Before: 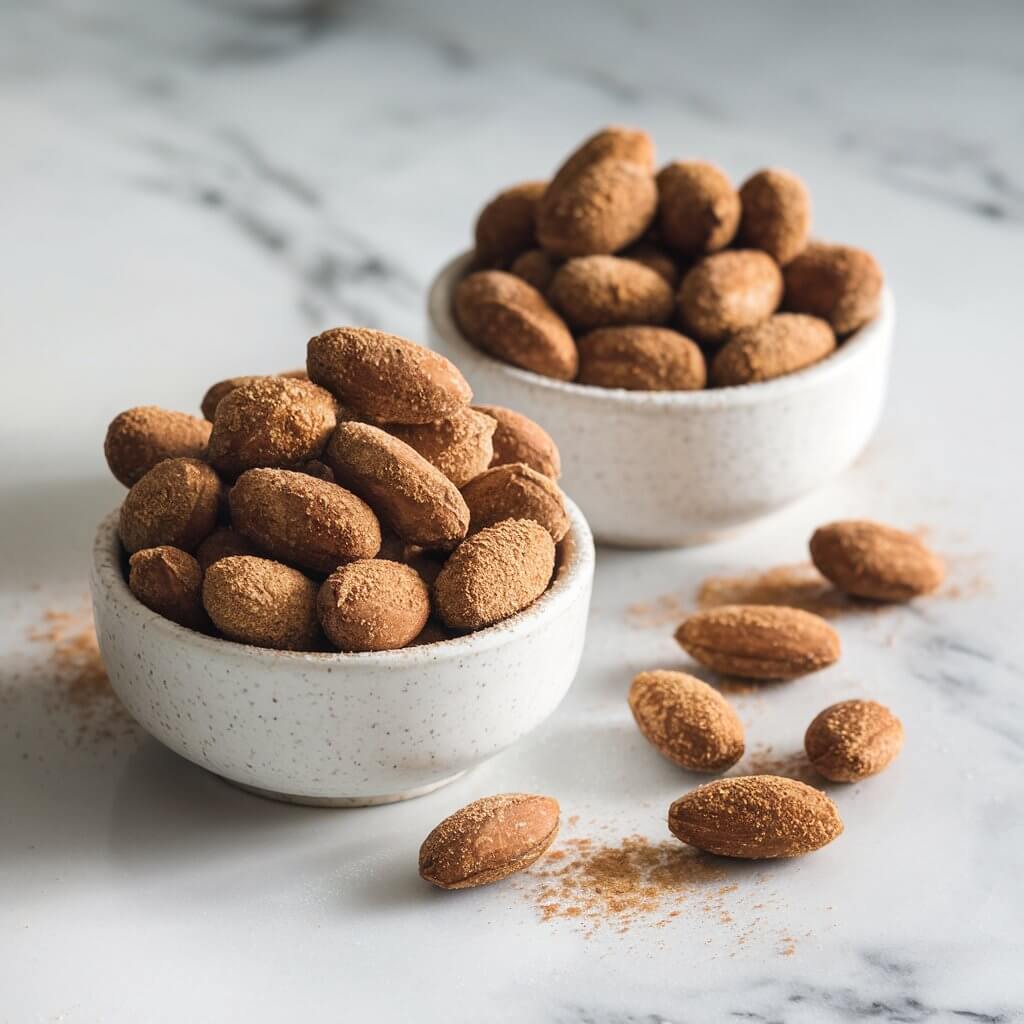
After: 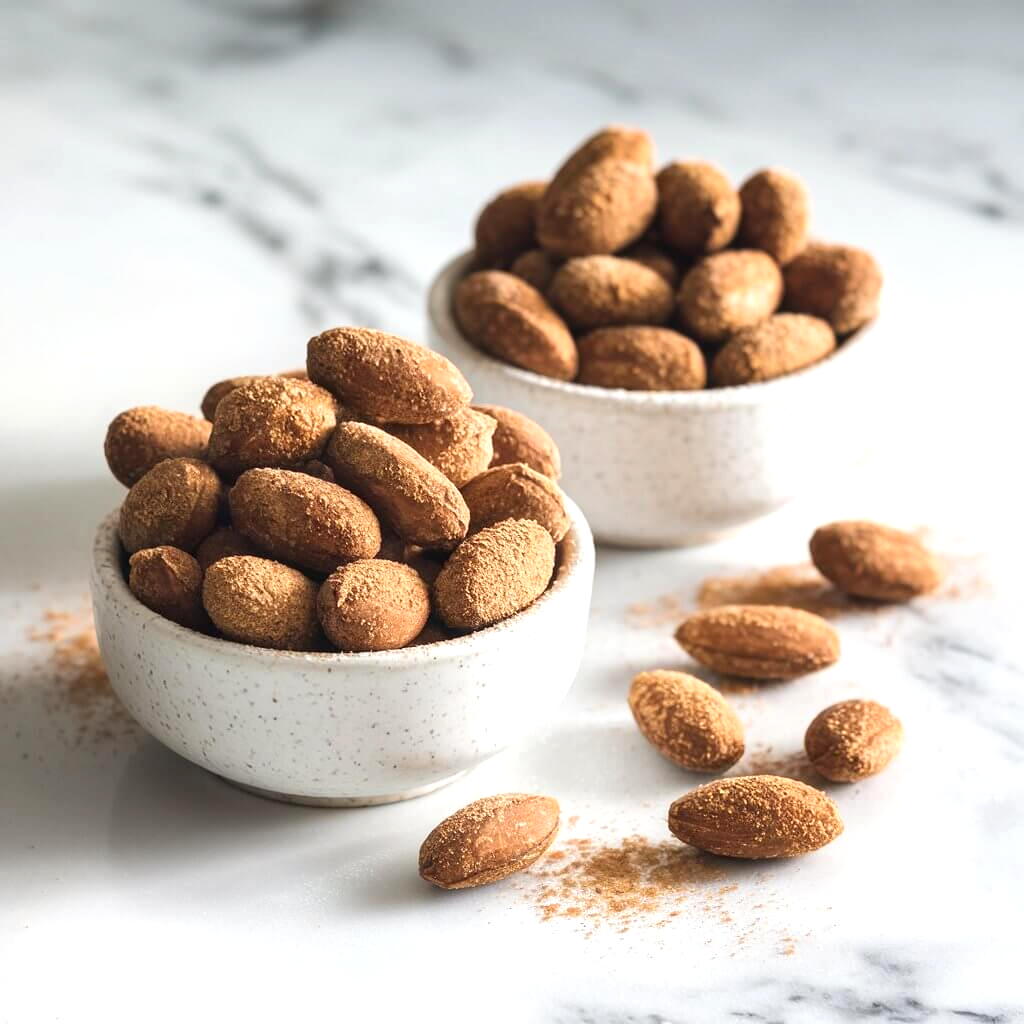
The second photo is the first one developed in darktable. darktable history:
tone equalizer: -8 EV 0.065 EV
exposure: exposure 0.49 EV, compensate highlight preservation false
